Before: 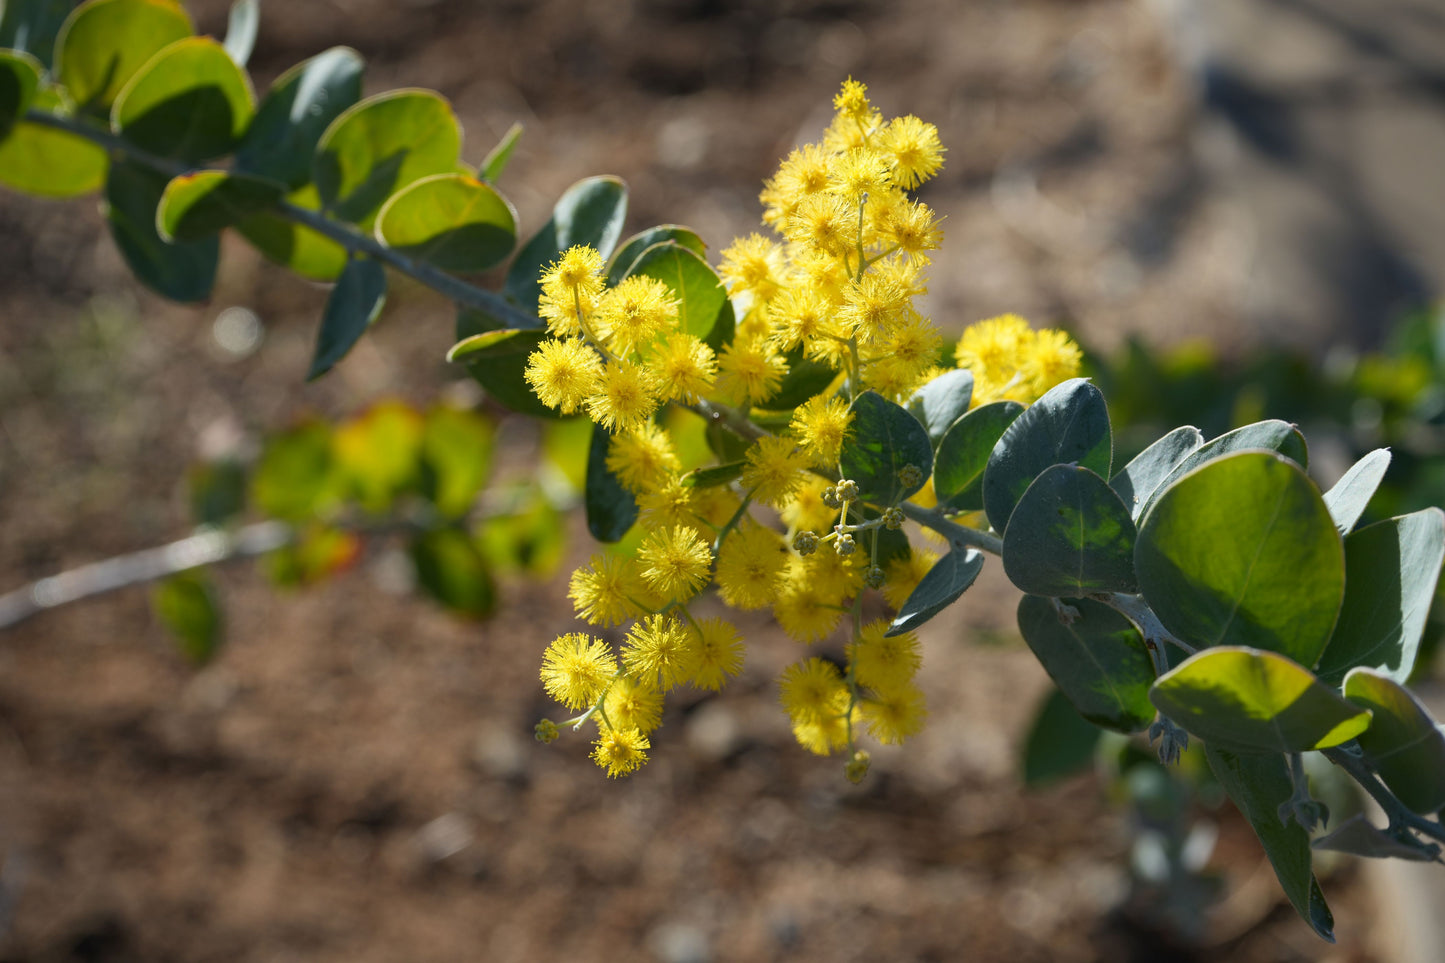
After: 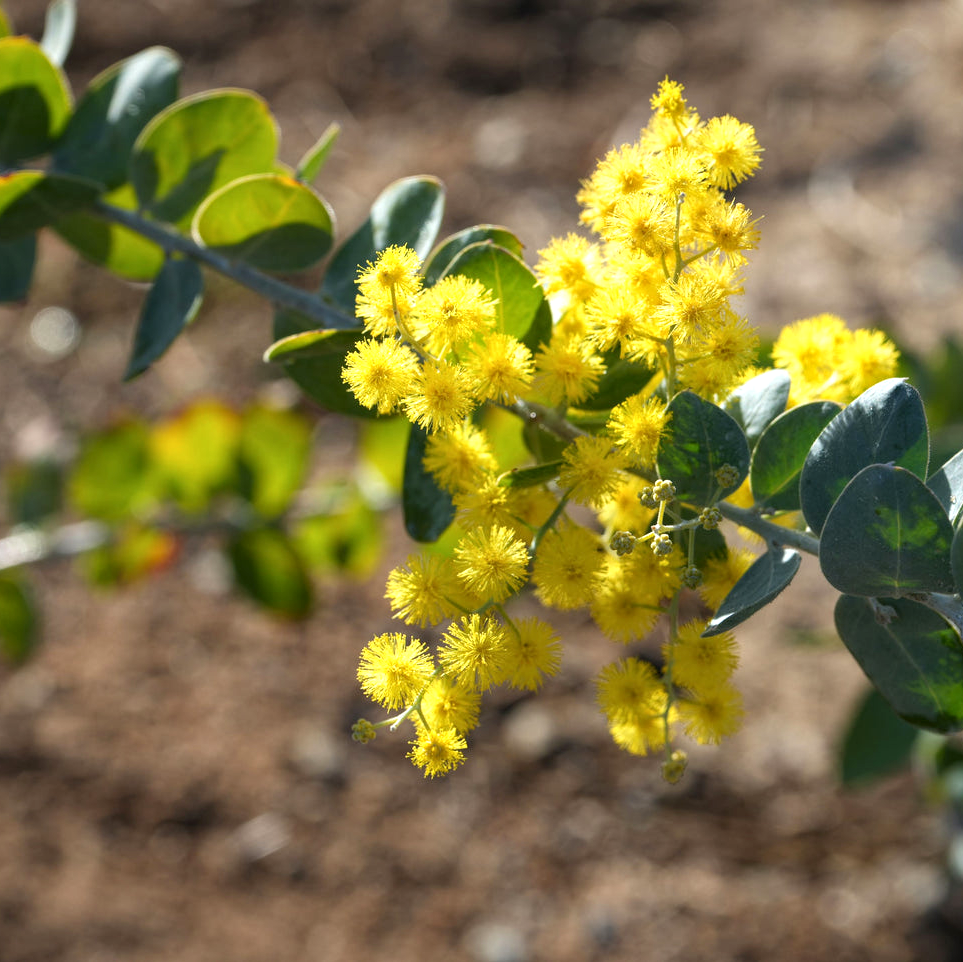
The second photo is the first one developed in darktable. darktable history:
exposure: exposure 0.426 EV, compensate highlight preservation false
local contrast: highlights 100%, shadows 100%, detail 120%, midtone range 0.2
crop and rotate: left 12.673%, right 20.66%
